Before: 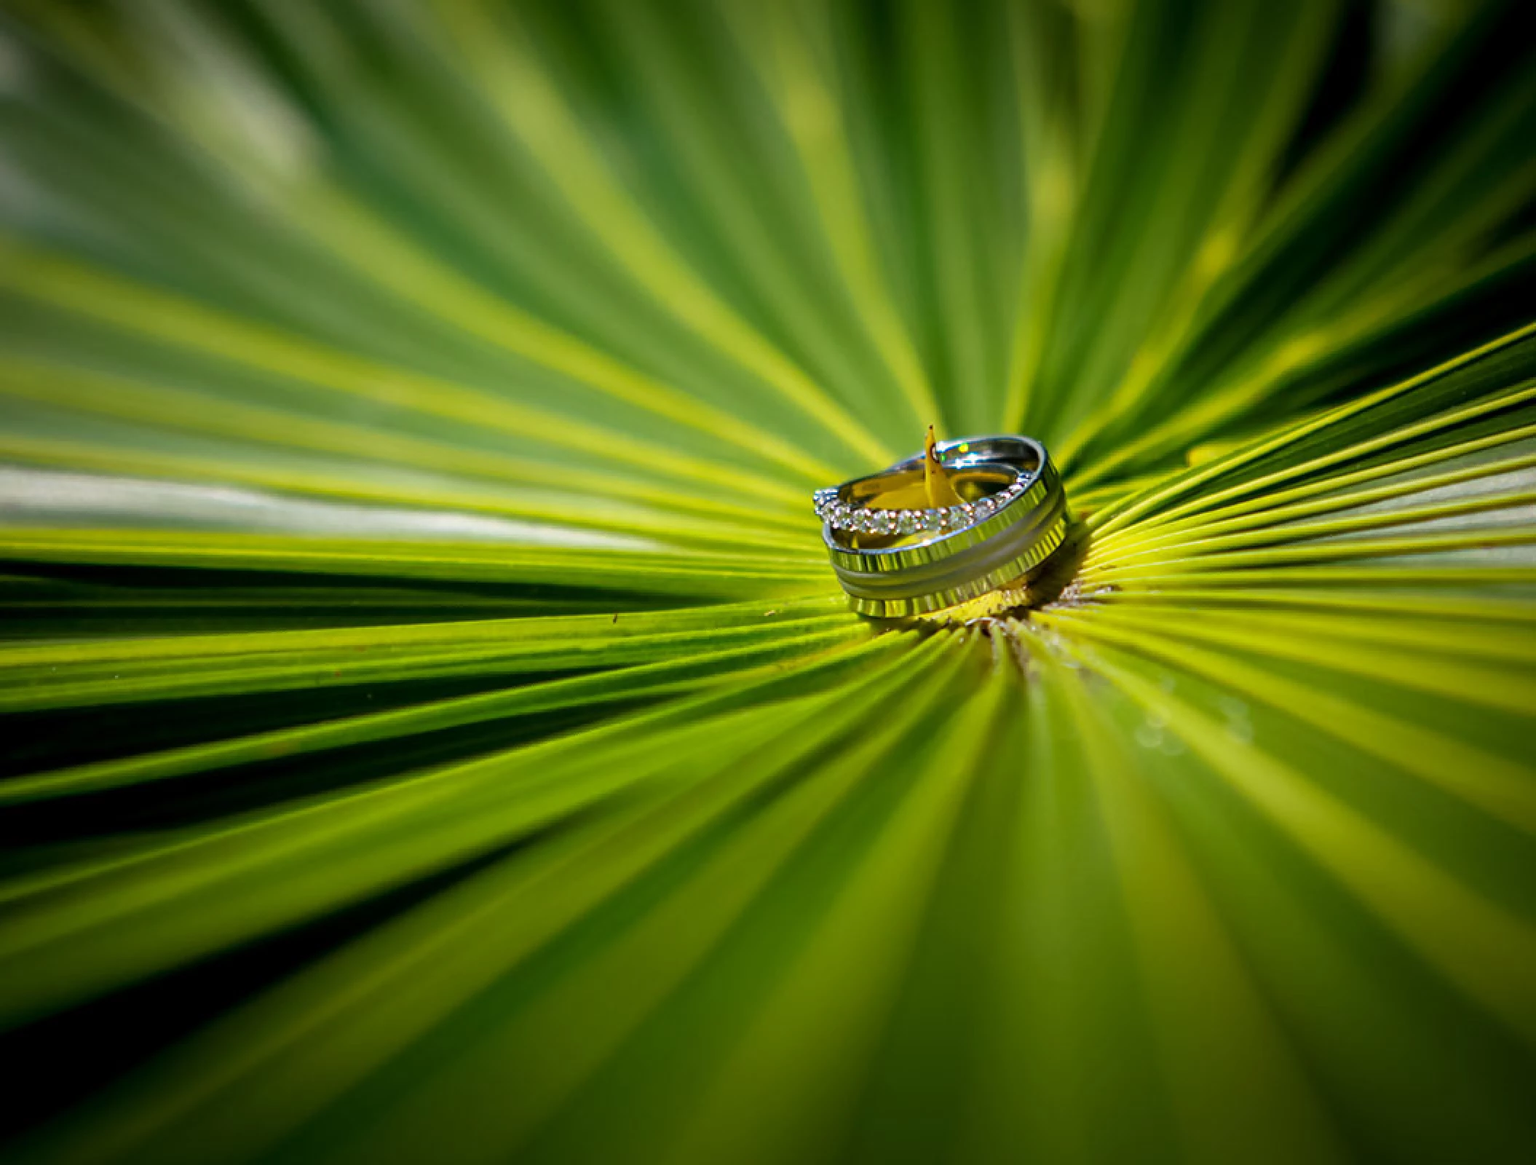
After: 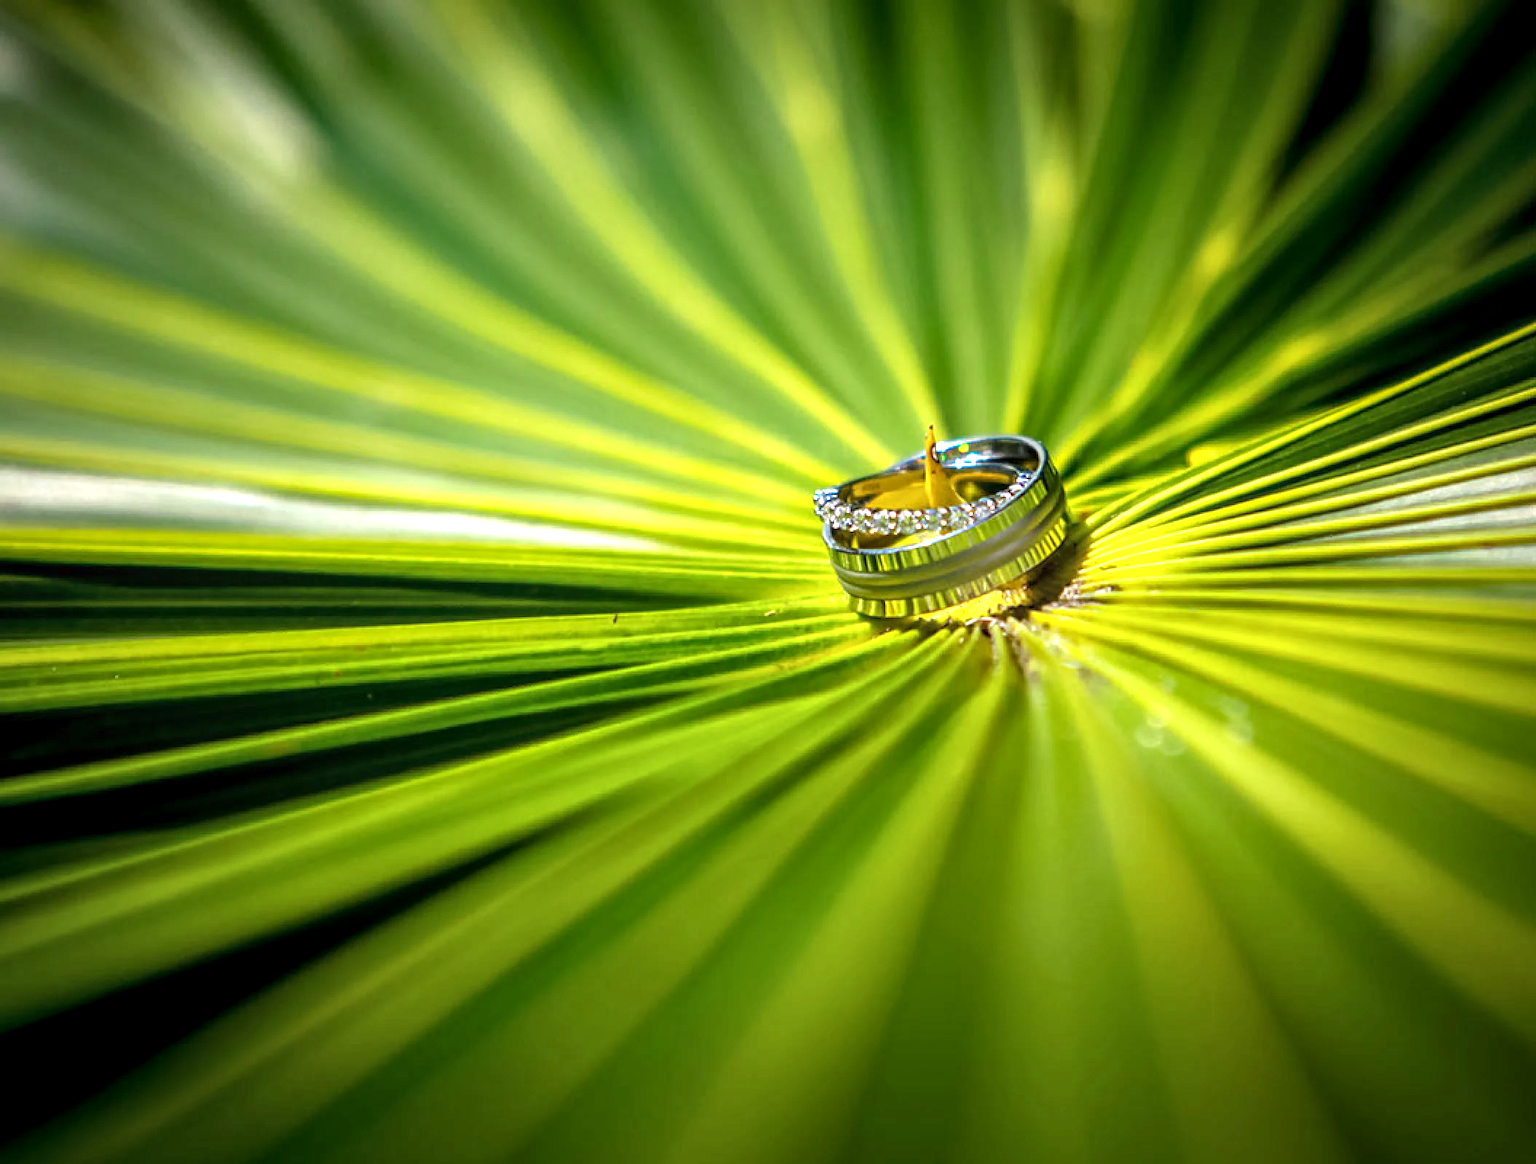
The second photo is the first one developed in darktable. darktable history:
local contrast: on, module defaults
exposure: exposure 0.778 EV, compensate exposure bias true, compensate highlight preservation false
